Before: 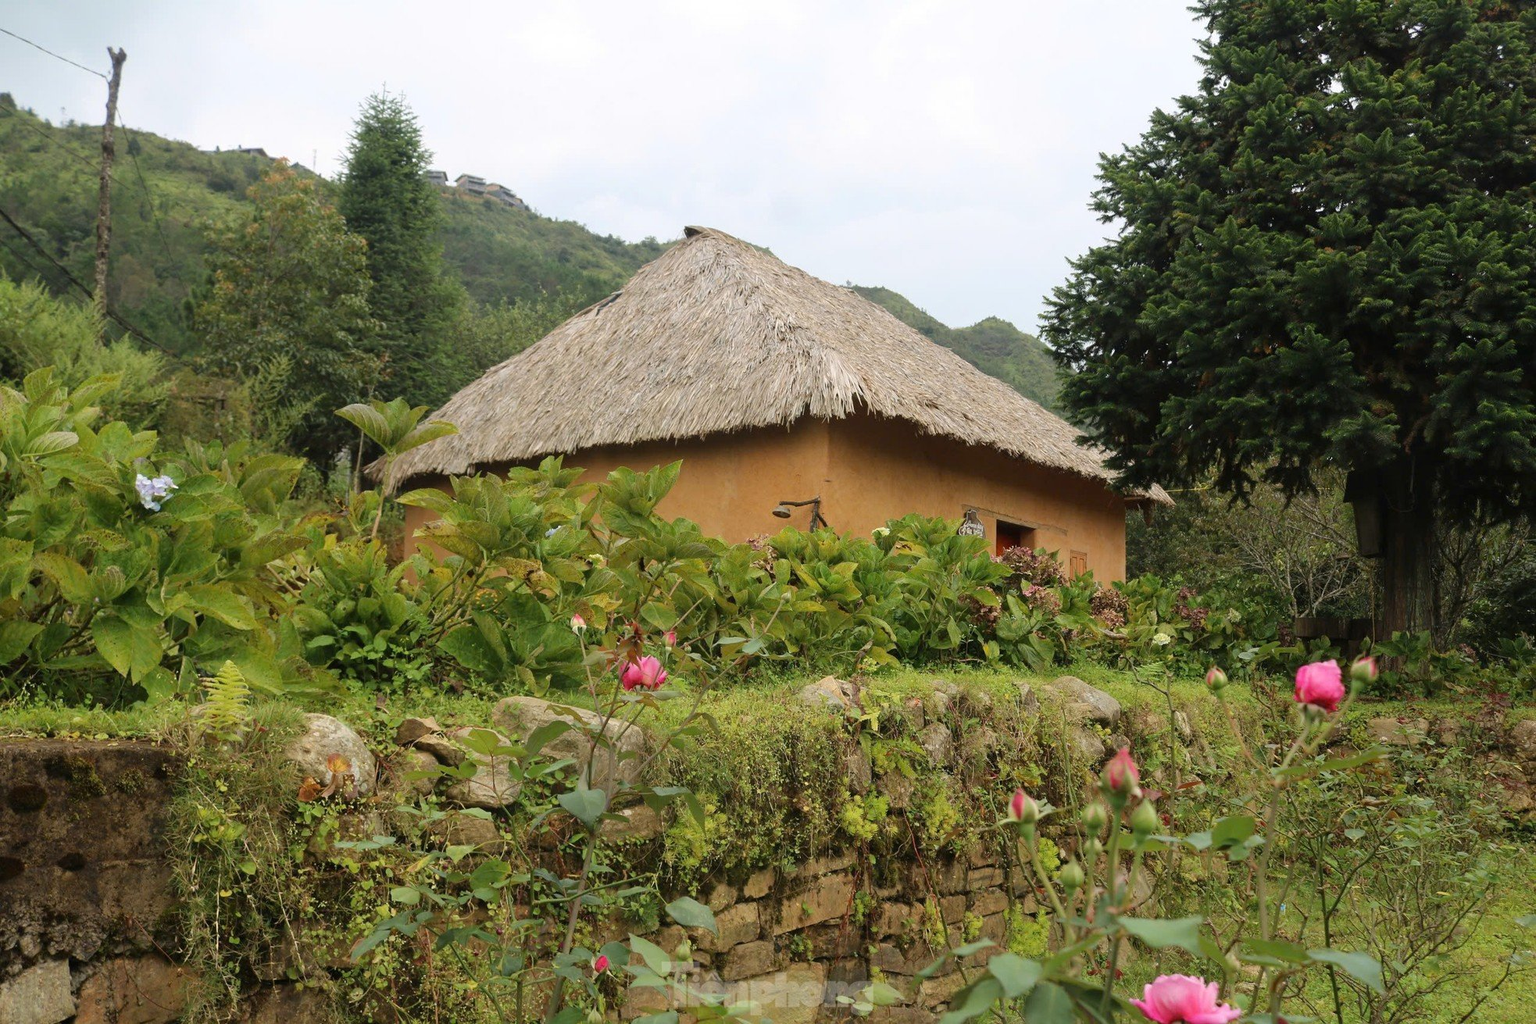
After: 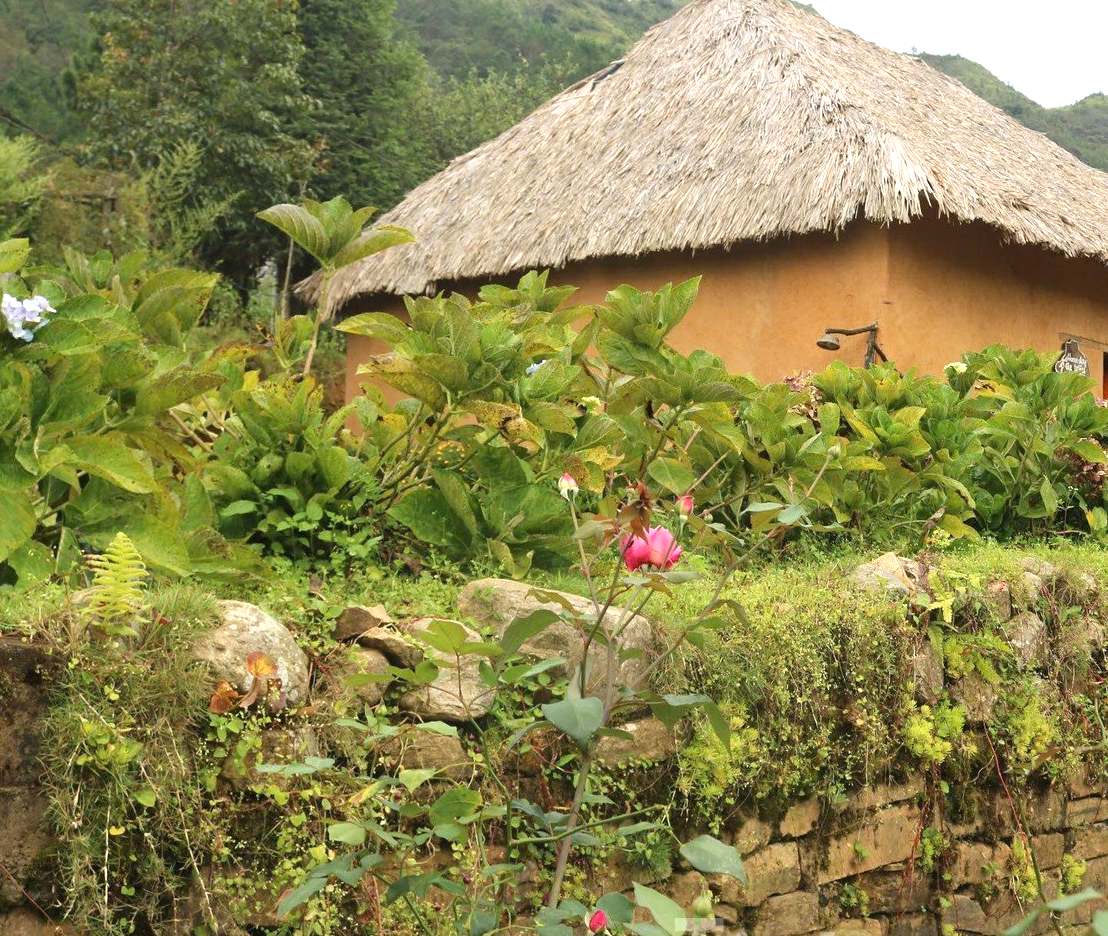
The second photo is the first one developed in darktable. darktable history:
exposure: black level correction 0, exposure 0.699 EV, compensate exposure bias true, compensate highlight preservation false
crop: left 8.756%, top 23.935%, right 34.87%, bottom 4.663%
